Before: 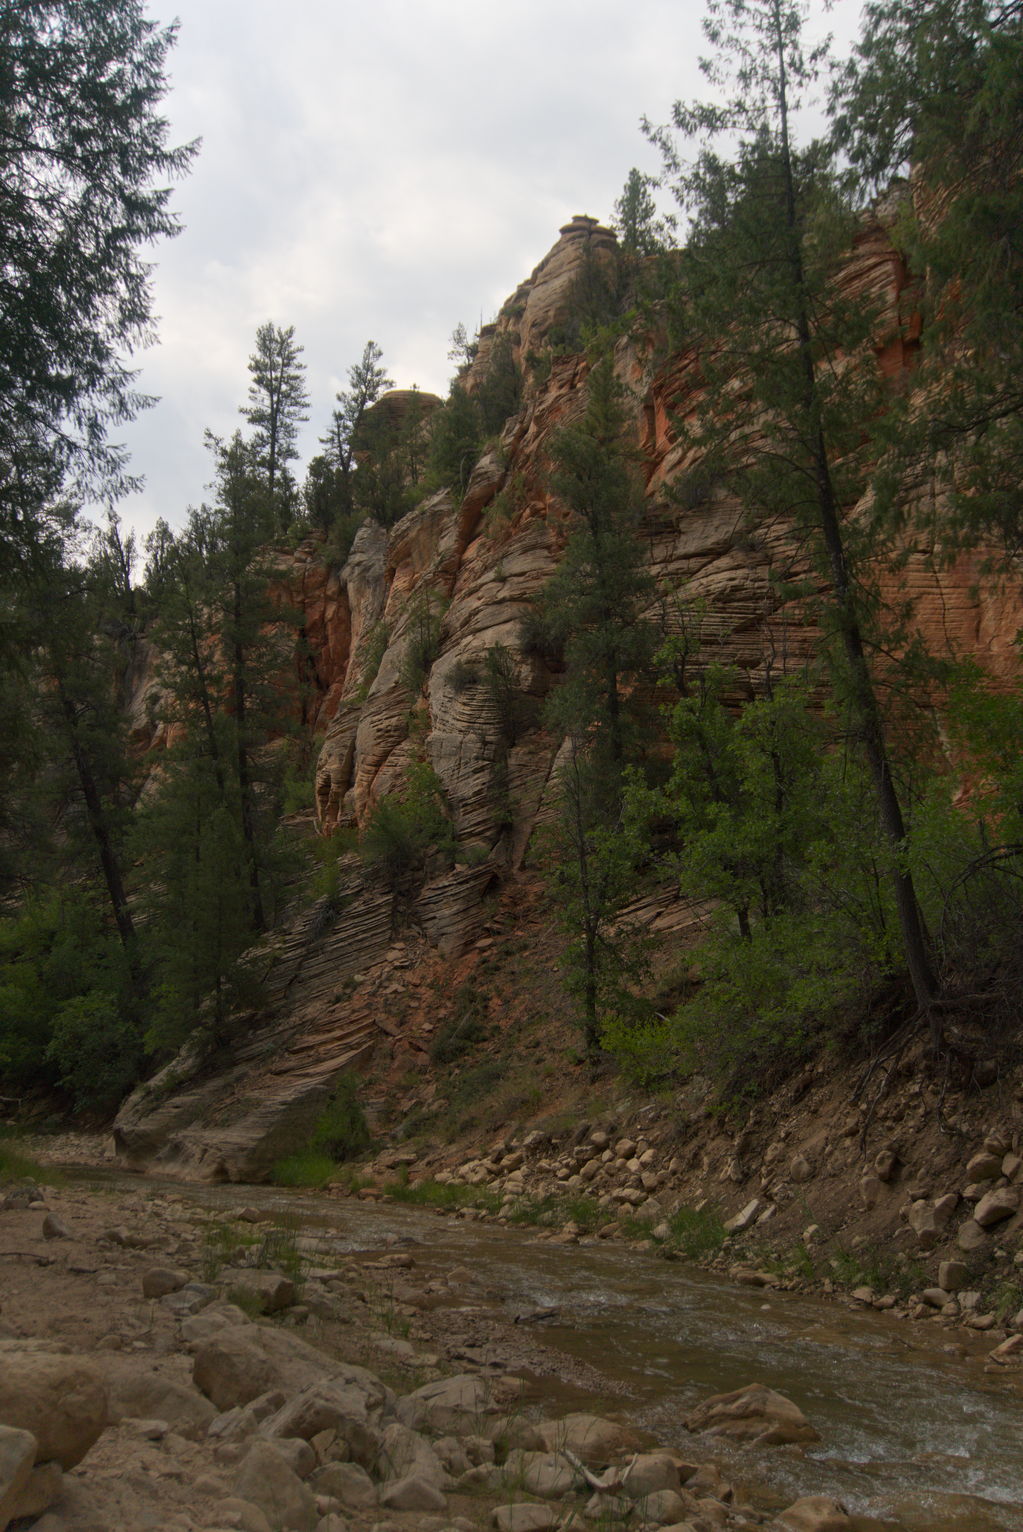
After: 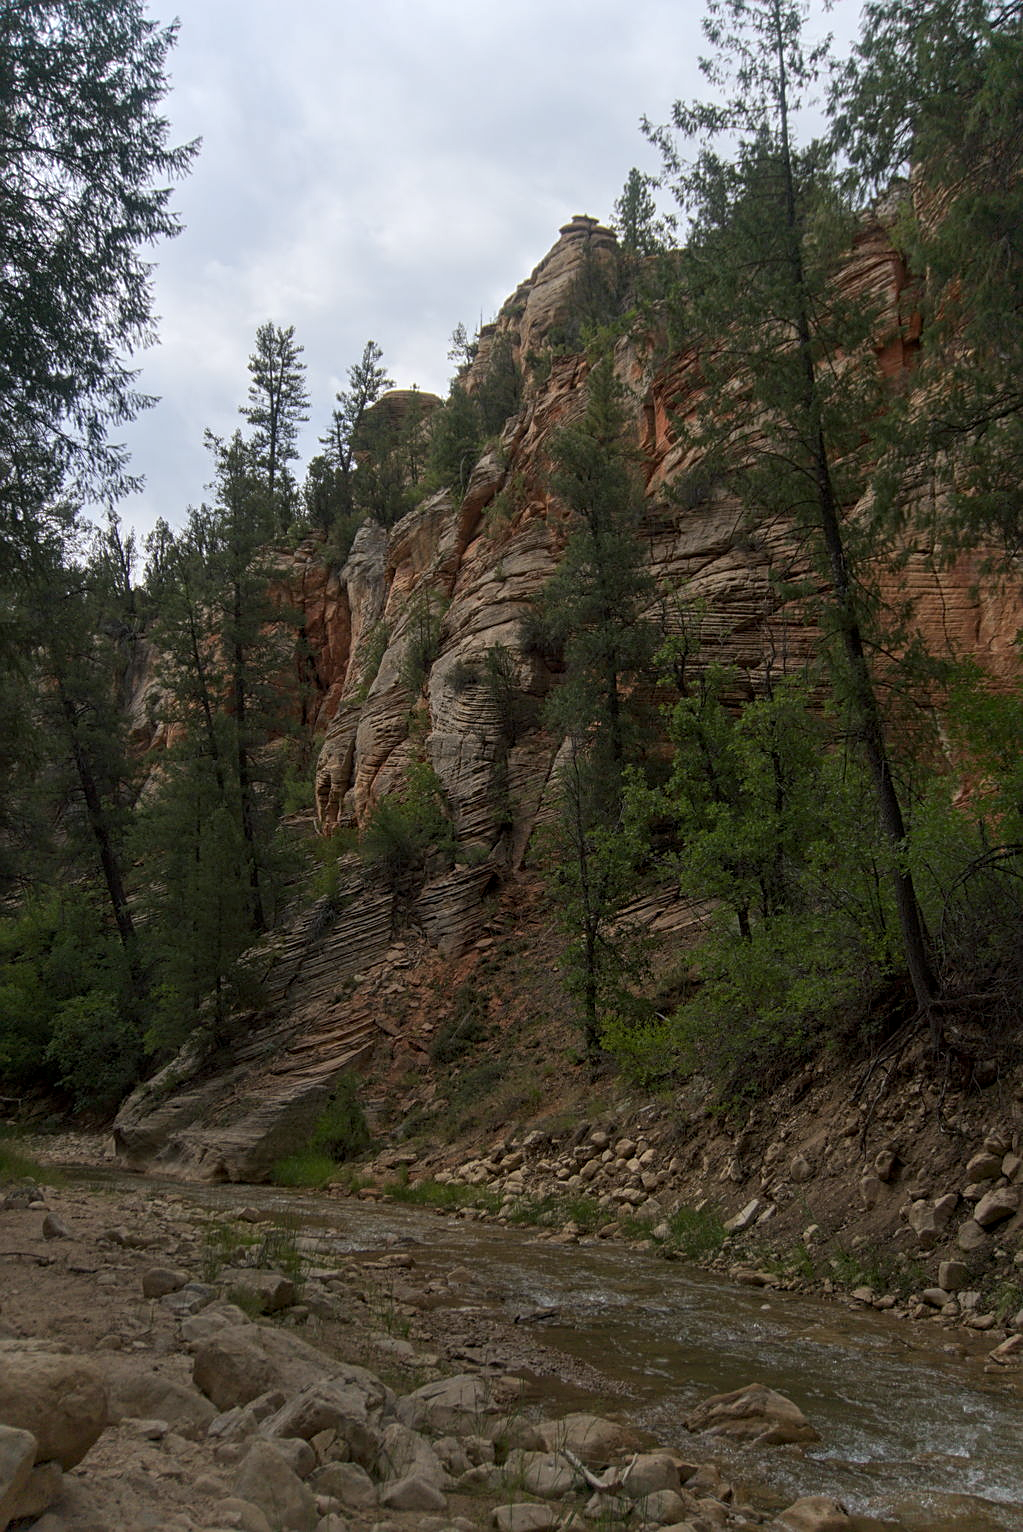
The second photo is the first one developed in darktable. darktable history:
white balance: red 0.967, blue 1.049
rotate and perspective: automatic cropping original format, crop left 0, crop top 0
local contrast: on, module defaults
sharpen: on, module defaults
